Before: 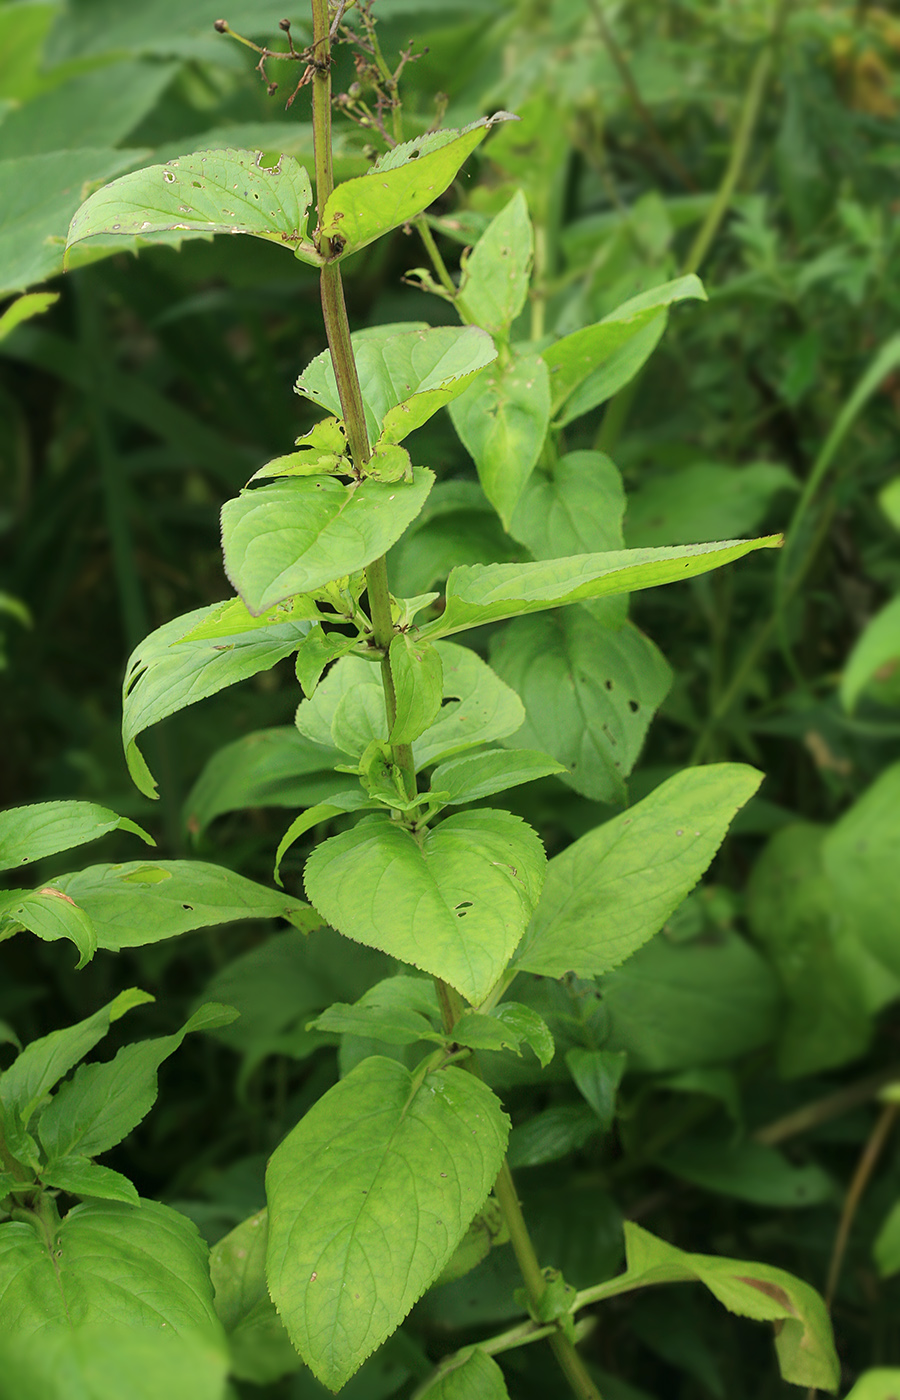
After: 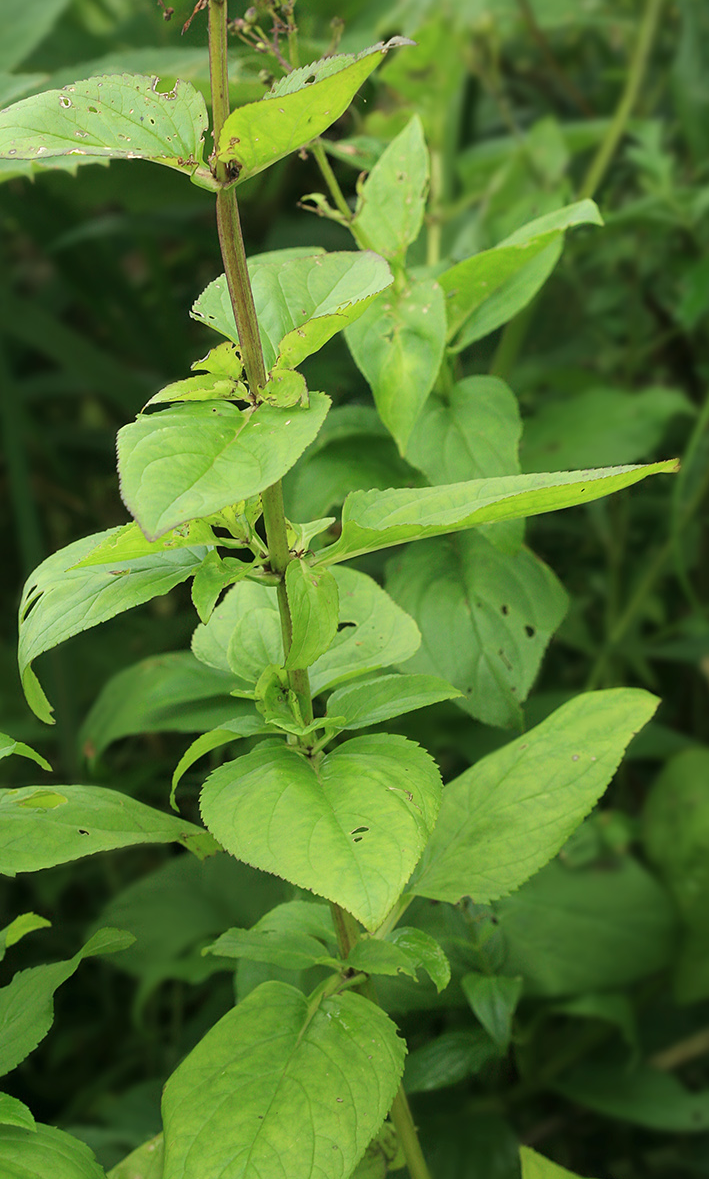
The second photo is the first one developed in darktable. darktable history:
crop: left 11.619%, top 5.377%, right 9.592%, bottom 10.382%
